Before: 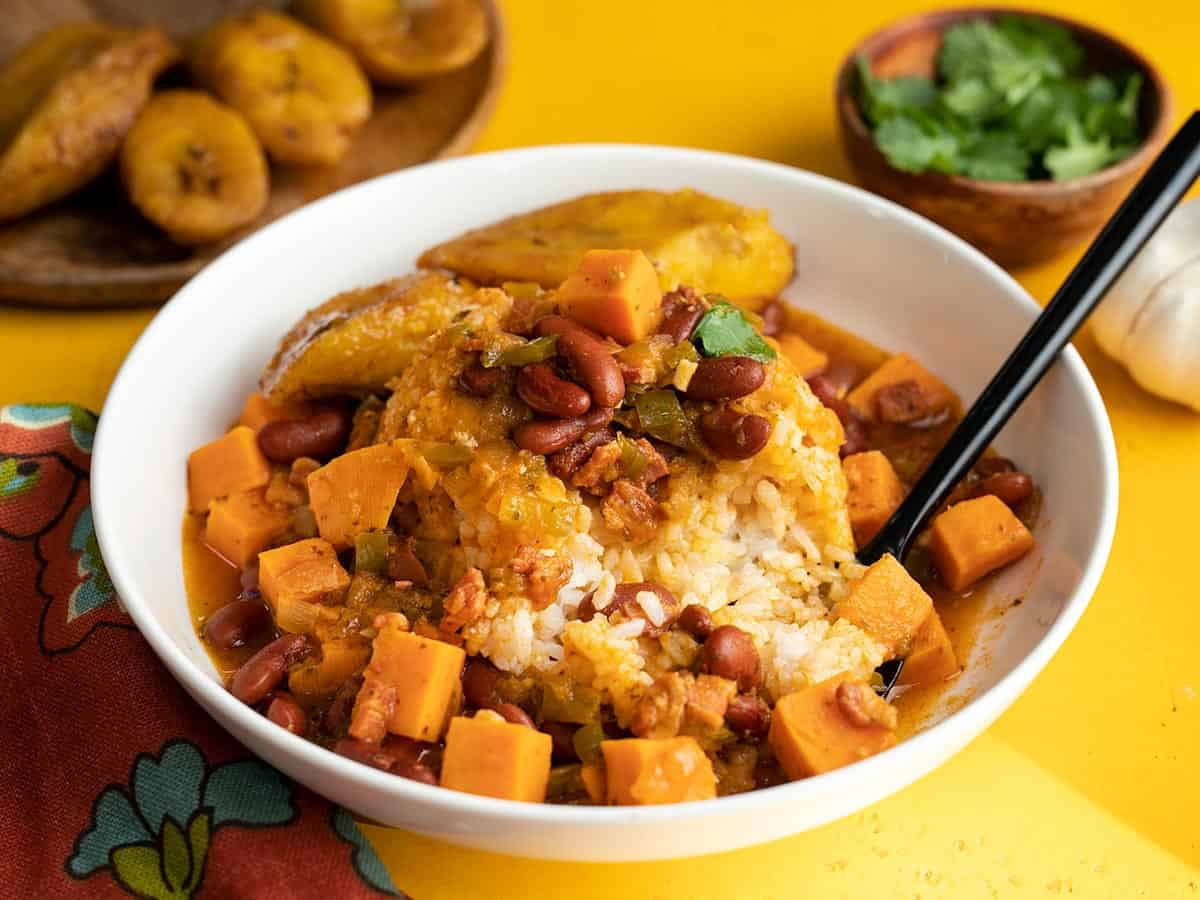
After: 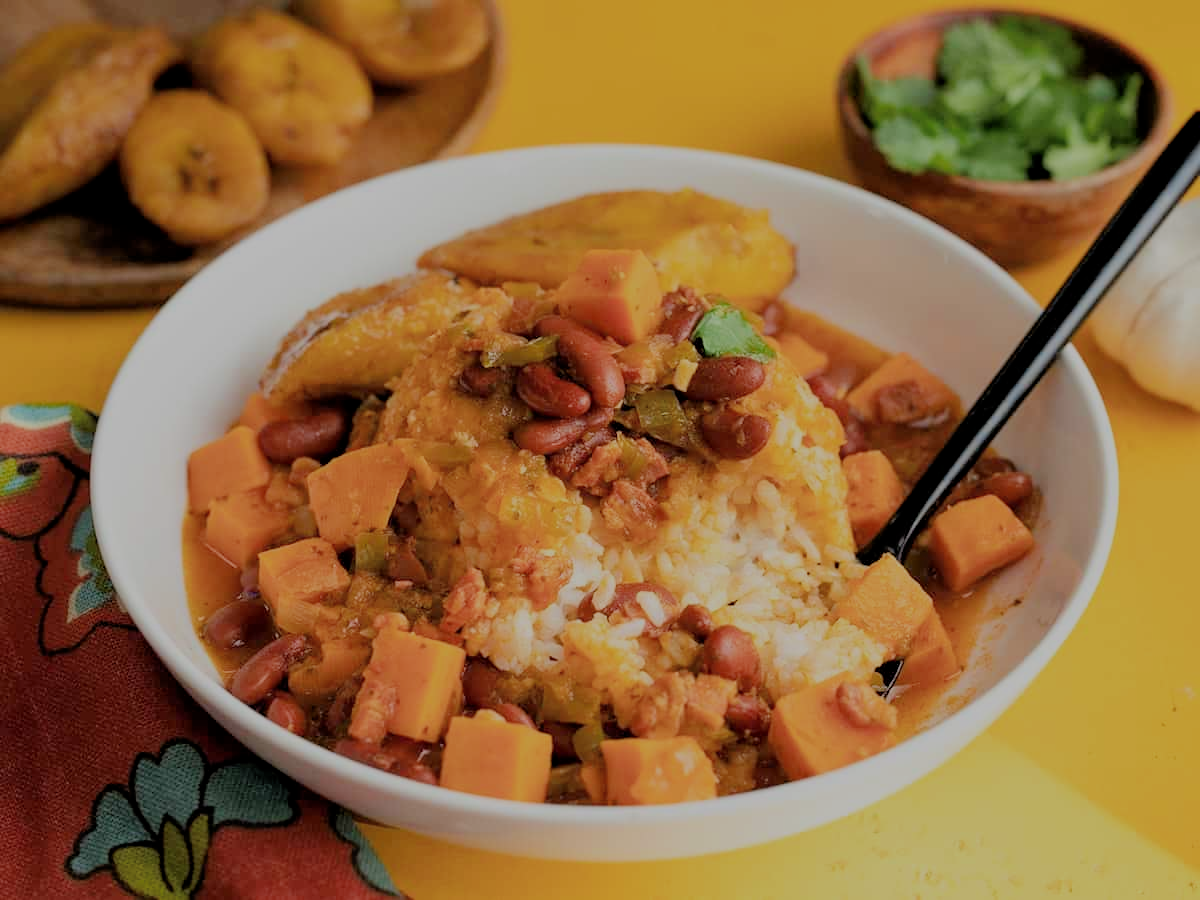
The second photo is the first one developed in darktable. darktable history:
filmic rgb: black relative exposure -7.05 EV, white relative exposure 6.03 EV, threshold 2.96 EV, target black luminance 0%, hardness 2.74, latitude 61.05%, contrast 0.698, highlights saturation mix 10.34%, shadows ↔ highlights balance -0.099%, enable highlight reconstruction true
